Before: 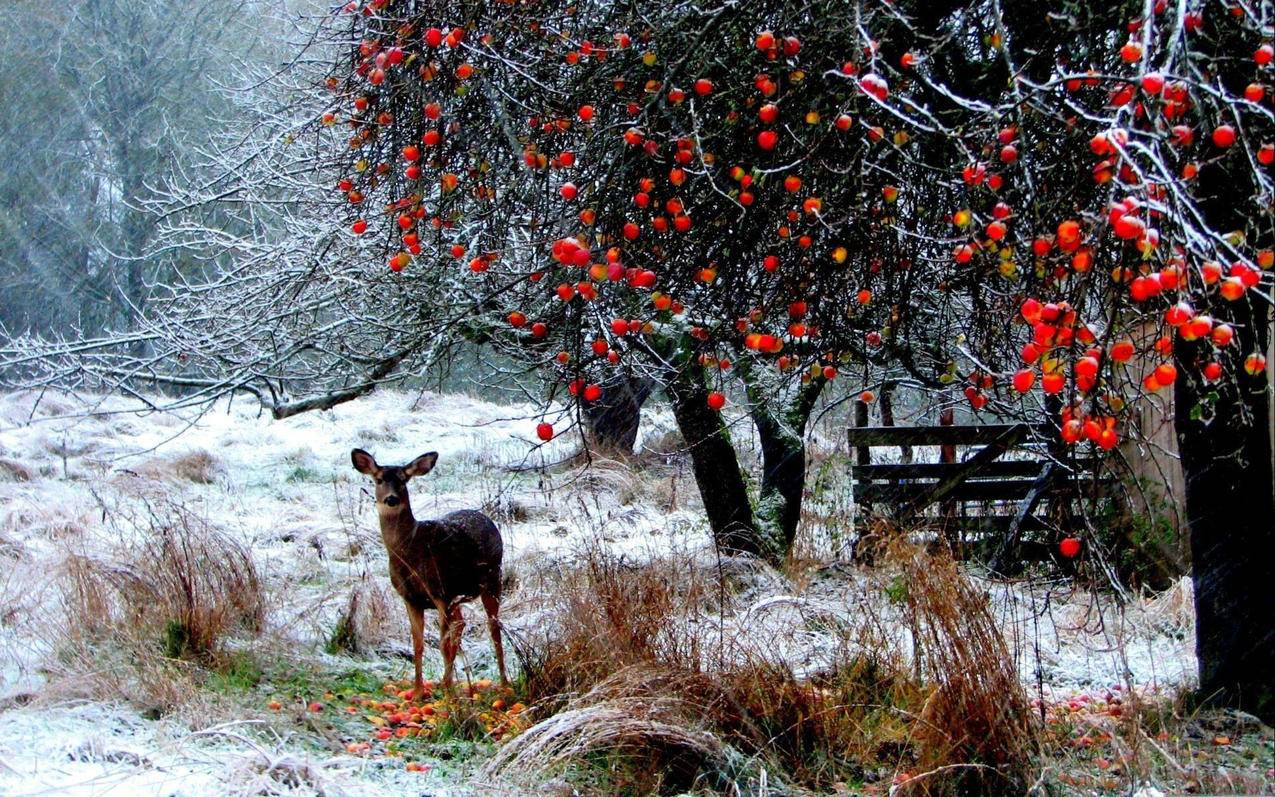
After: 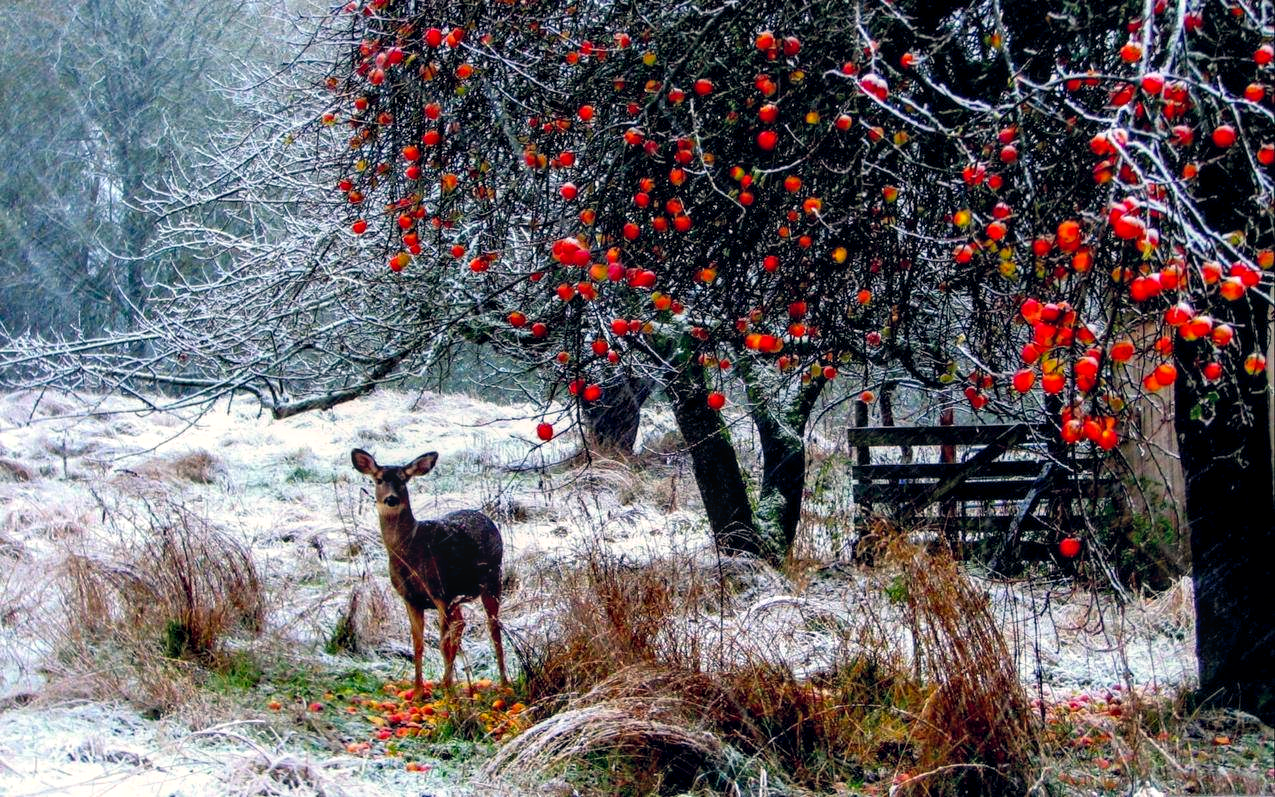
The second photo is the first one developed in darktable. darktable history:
local contrast: on, module defaults
color balance rgb: shadows lift › hue 87.51°, highlights gain › chroma 1.62%, highlights gain › hue 55.1°, global offset › chroma 0.06%, global offset › hue 253.66°, linear chroma grading › global chroma 0.5%, perceptual saturation grading › global saturation 16.38%
